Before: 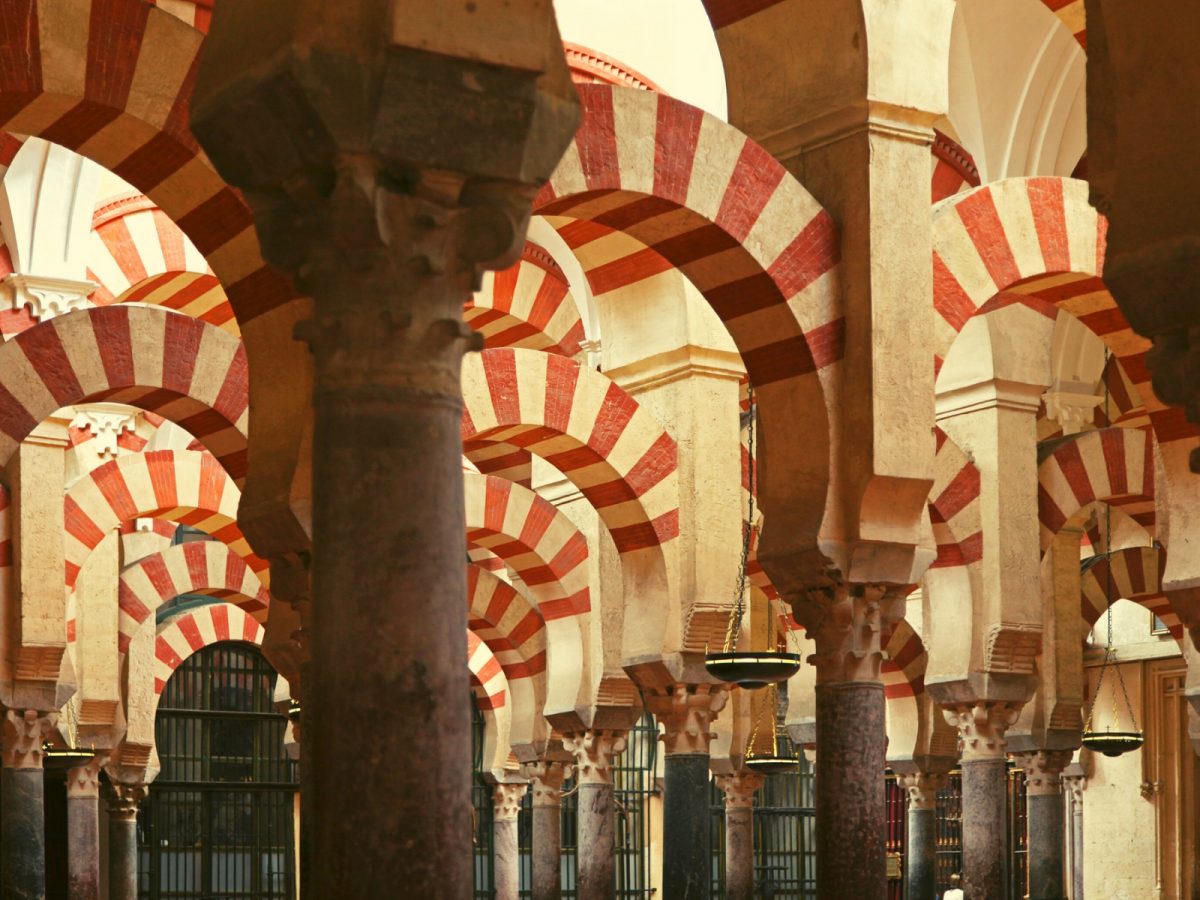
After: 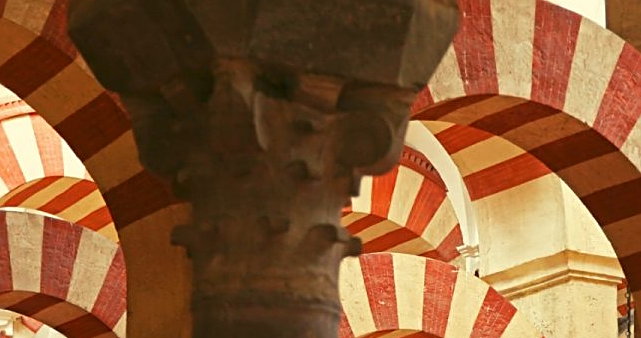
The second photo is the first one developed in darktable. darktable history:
crop: left 10.246%, top 10.576%, right 36.302%, bottom 51.799%
sharpen: on, module defaults
